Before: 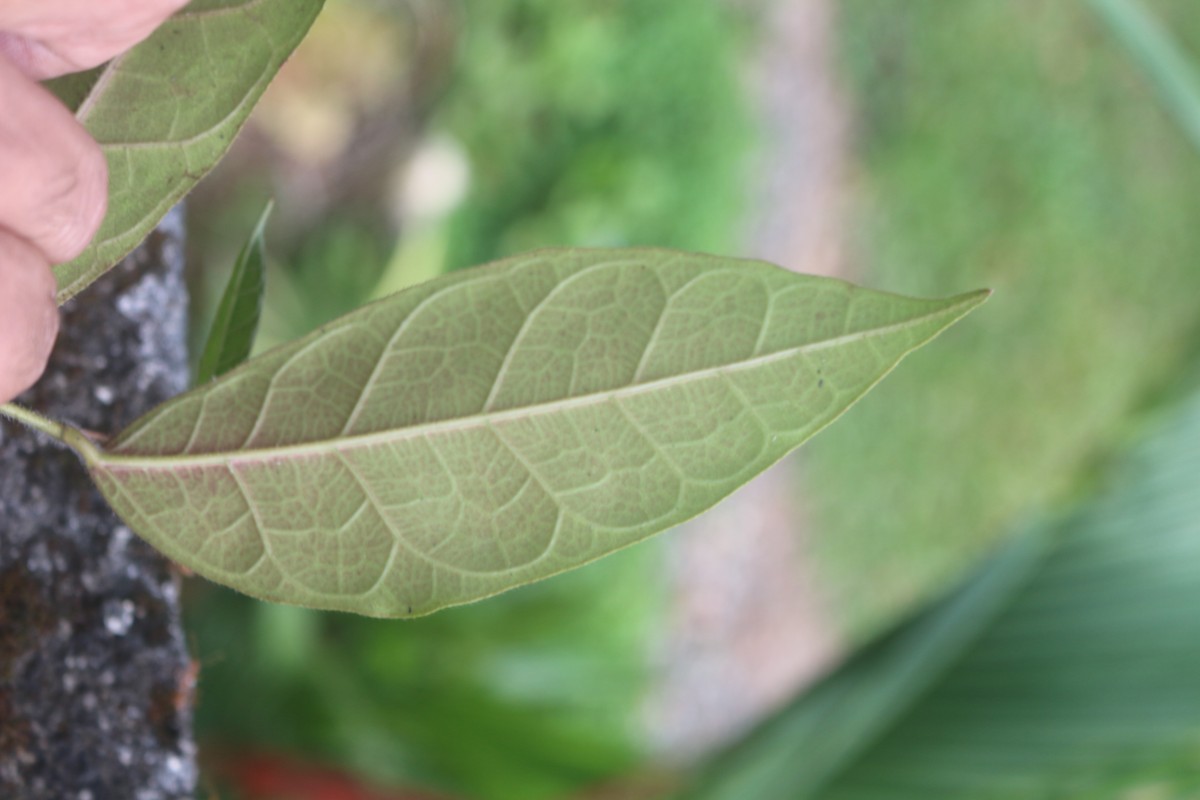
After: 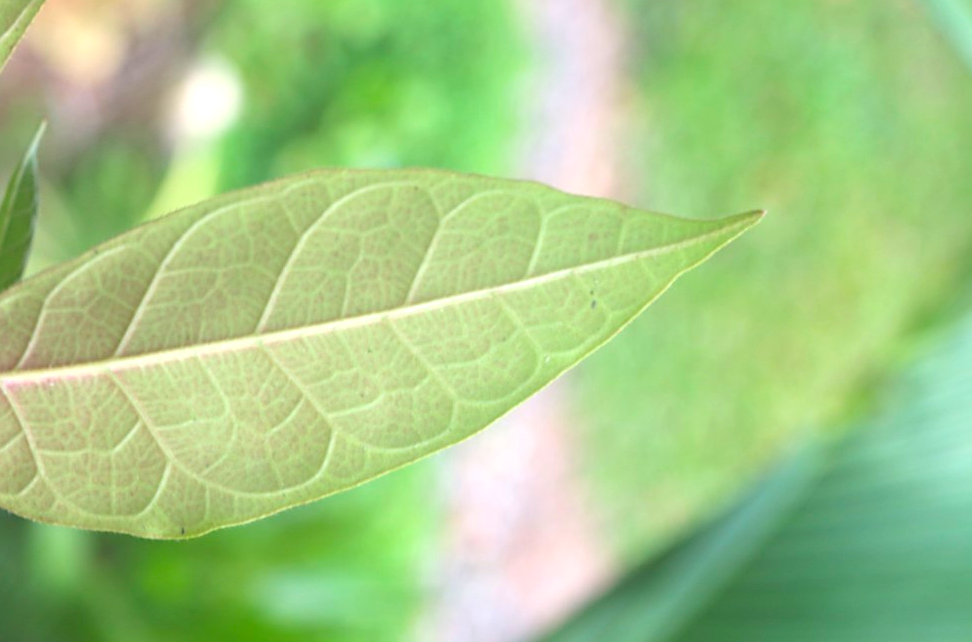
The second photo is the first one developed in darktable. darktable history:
crop: left 18.965%, top 9.909%, right 0.001%, bottom 9.78%
sharpen: on, module defaults
exposure: black level correction 0.001, exposure 1.117 EV, compensate highlight preservation false
contrast brightness saturation: contrast -0.204, saturation 0.188
